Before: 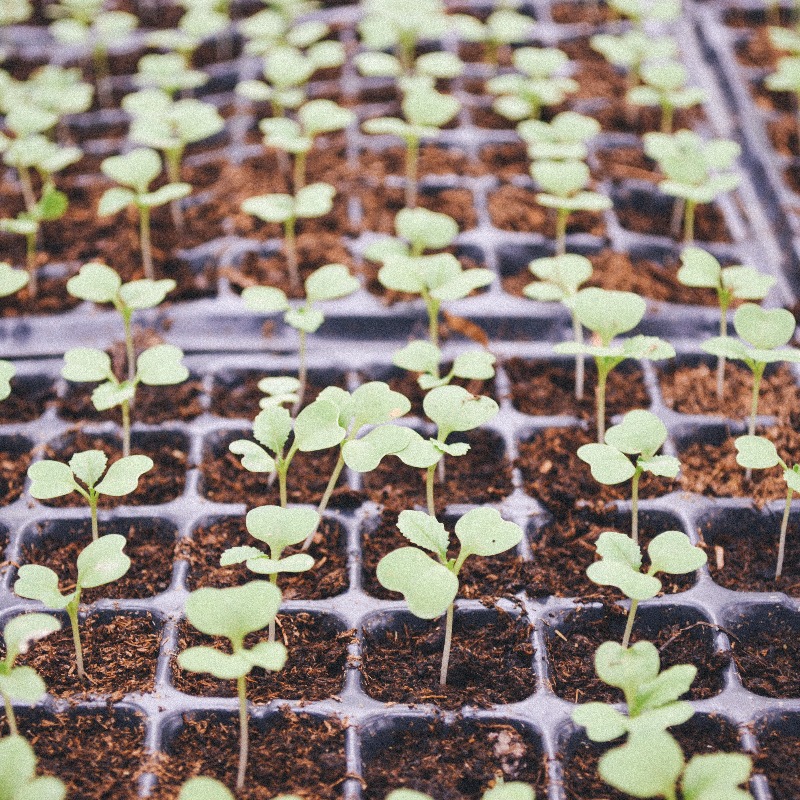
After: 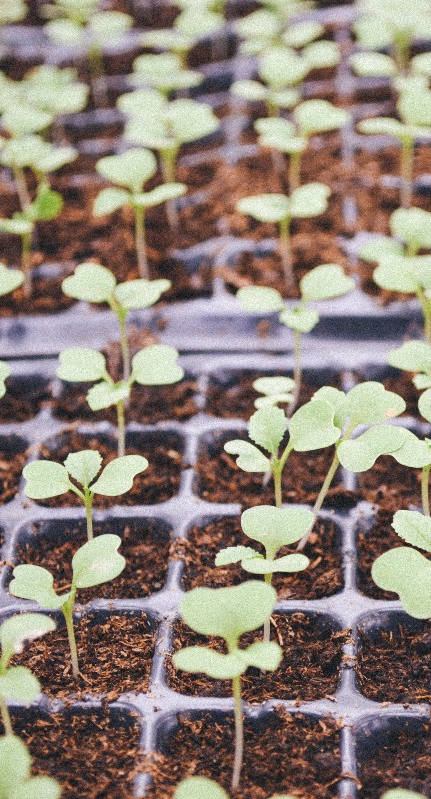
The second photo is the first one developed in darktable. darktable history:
crop: left 0.676%, right 45.377%, bottom 0.079%
